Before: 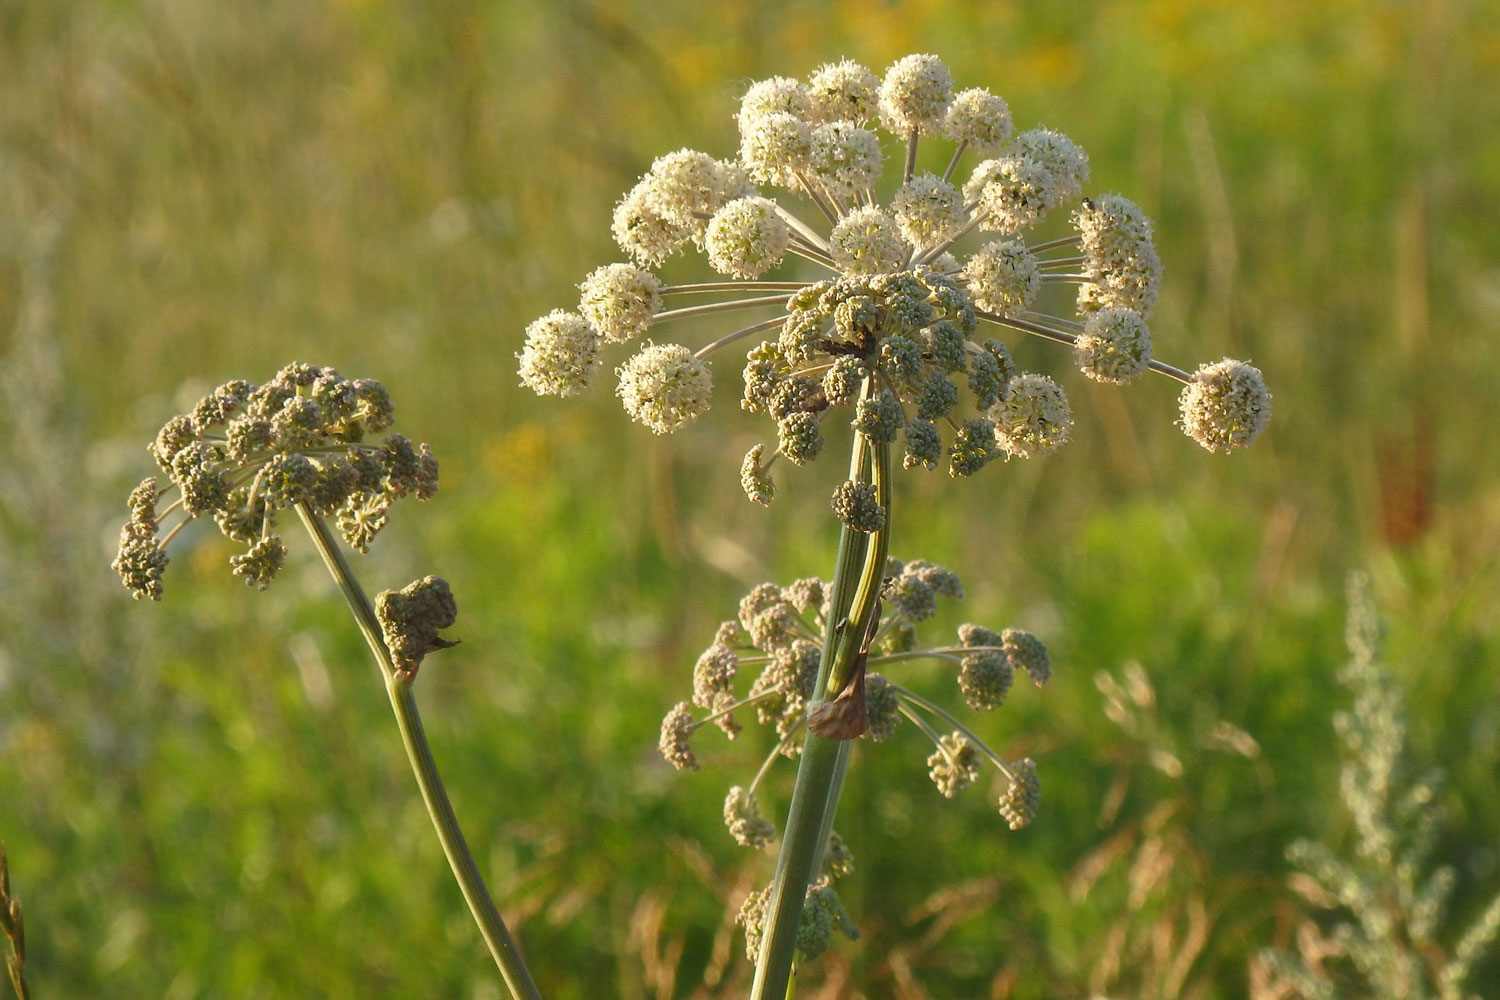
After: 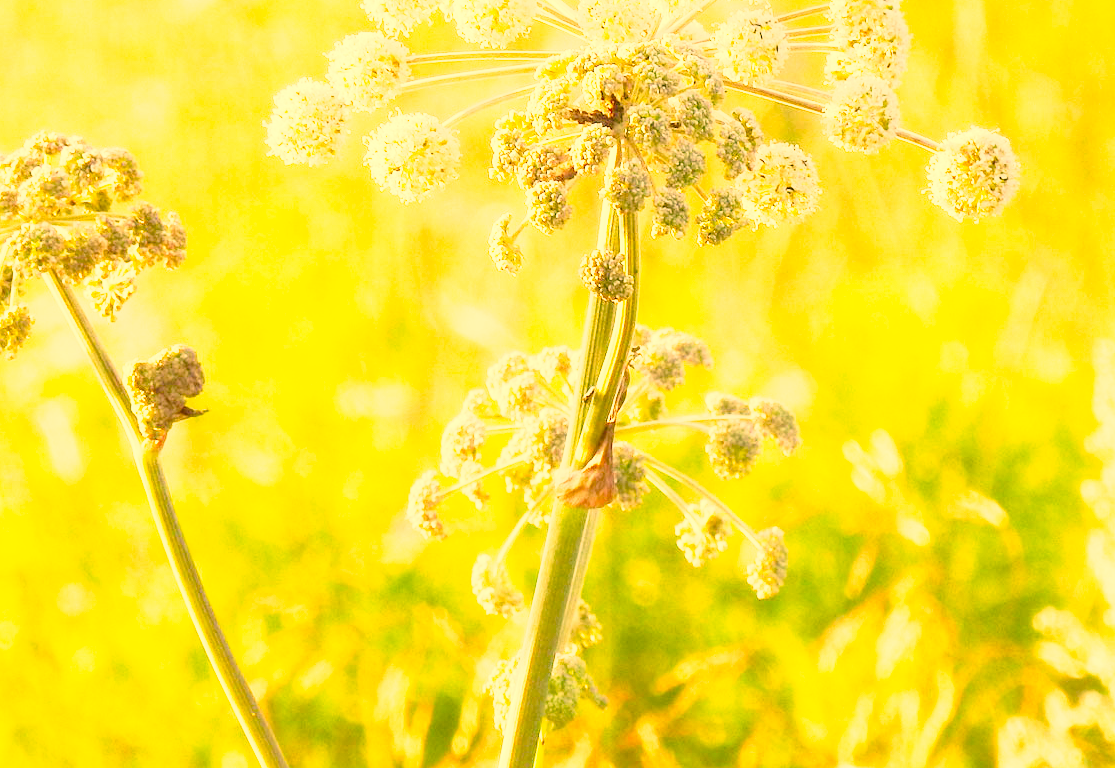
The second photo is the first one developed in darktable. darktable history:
exposure: black level correction 0, exposure 1.74 EV, compensate highlight preservation false
crop: left 16.85%, top 23.187%, right 8.752%
base curve: curves: ch0 [(0, 0) (0.028, 0.03) (0.105, 0.232) (0.387, 0.748) (0.754, 0.968) (1, 1)], preserve colors none
color correction: highlights a* 17.96, highlights b* 35.46, shadows a* 1.91, shadows b* 6.82, saturation 1.05
